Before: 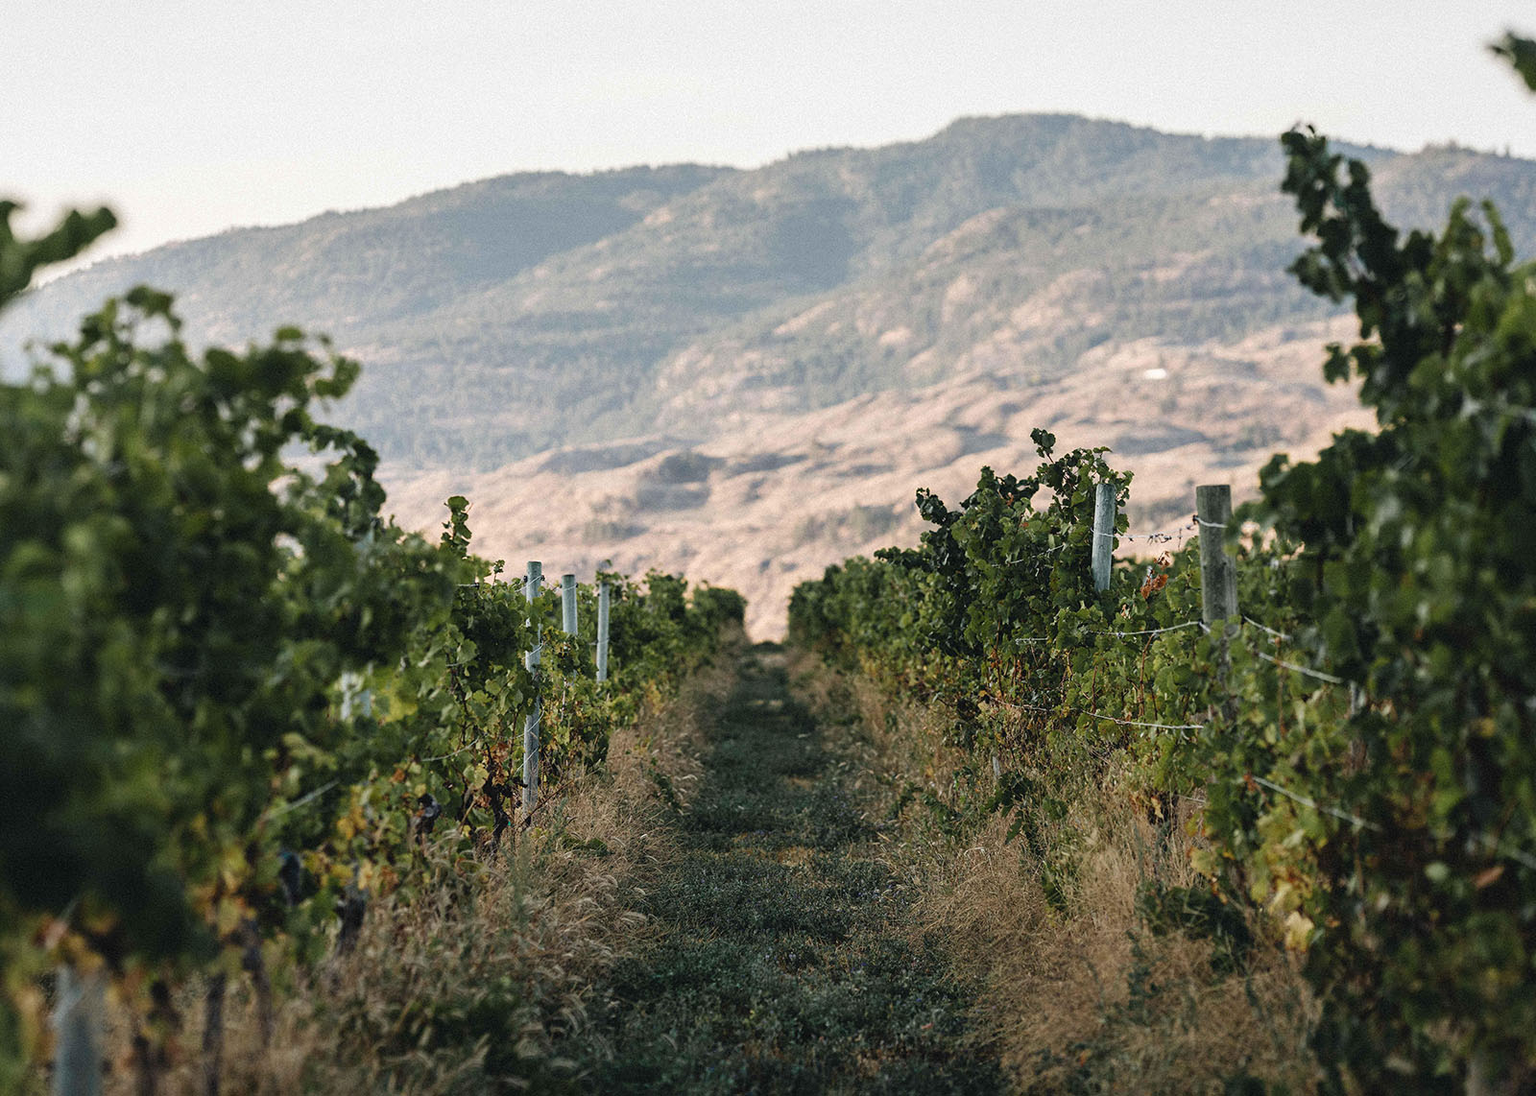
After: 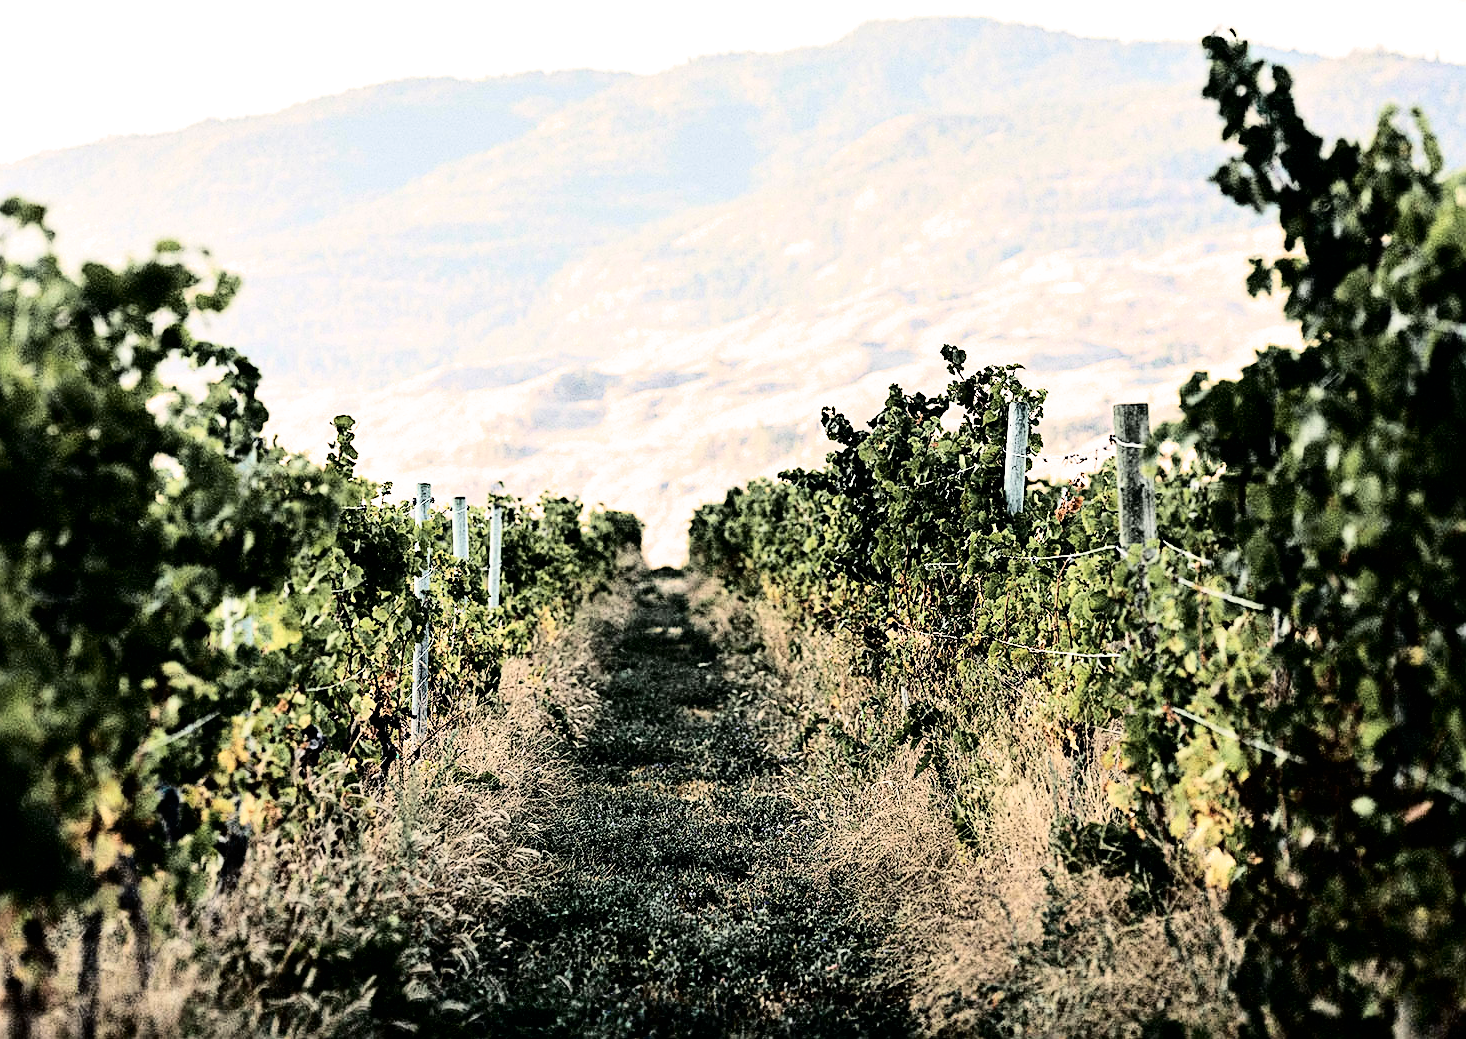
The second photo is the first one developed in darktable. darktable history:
color balance rgb: highlights gain › chroma 1.721%, highlights gain › hue 56.58°, shadows fall-off 102.225%, perceptual saturation grading › global saturation 0.128%, perceptual brilliance grading › mid-tones 10.984%, perceptual brilliance grading › shadows 15.848%, mask middle-gray fulcrum 22.939%
exposure: exposure 0.177 EV, compensate exposure bias true, compensate highlight preservation false
filmic rgb: black relative exposure -8.25 EV, white relative exposure 2.2 EV, threshold 5.95 EV, target white luminance 99.981%, hardness 7.11, latitude 75.04%, contrast 1.321, highlights saturation mix -2.85%, shadows ↔ highlights balance 30.3%, color science v6 (2022), iterations of high-quality reconstruction 10, enable highlight reconstruction true
color zones: curves: ch1 [(0.077, 0.436) (0.25, 0.5) (0.75, 0.5)]
sharpen: on, module defaults
tone curve: curves: ch0 [(0, 0) (0.004, 0) (0.133, 0.071) (0.325, 0.456) (0.832, 0.957) (1, 1)], color space Lab, independent channels, preserve colors none
crop and rotate: left 8.332%, top 8.936%
local contrast: mode bilateral grid, contrast 100, coarseness 99, detail 96%, midtone range 0.2
